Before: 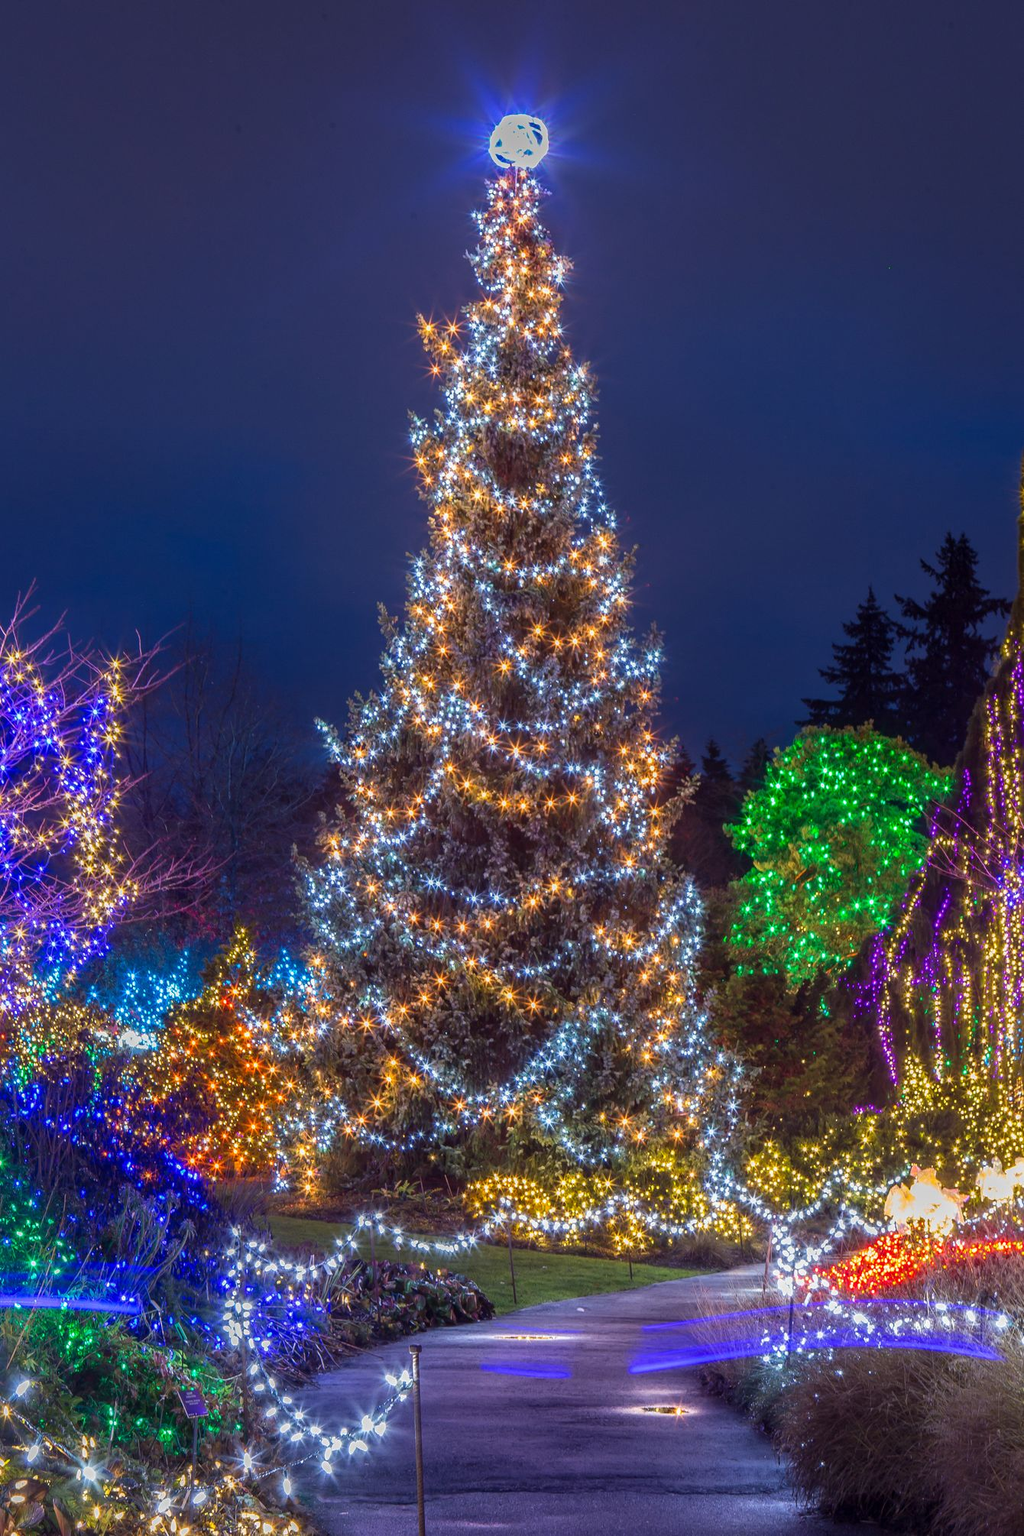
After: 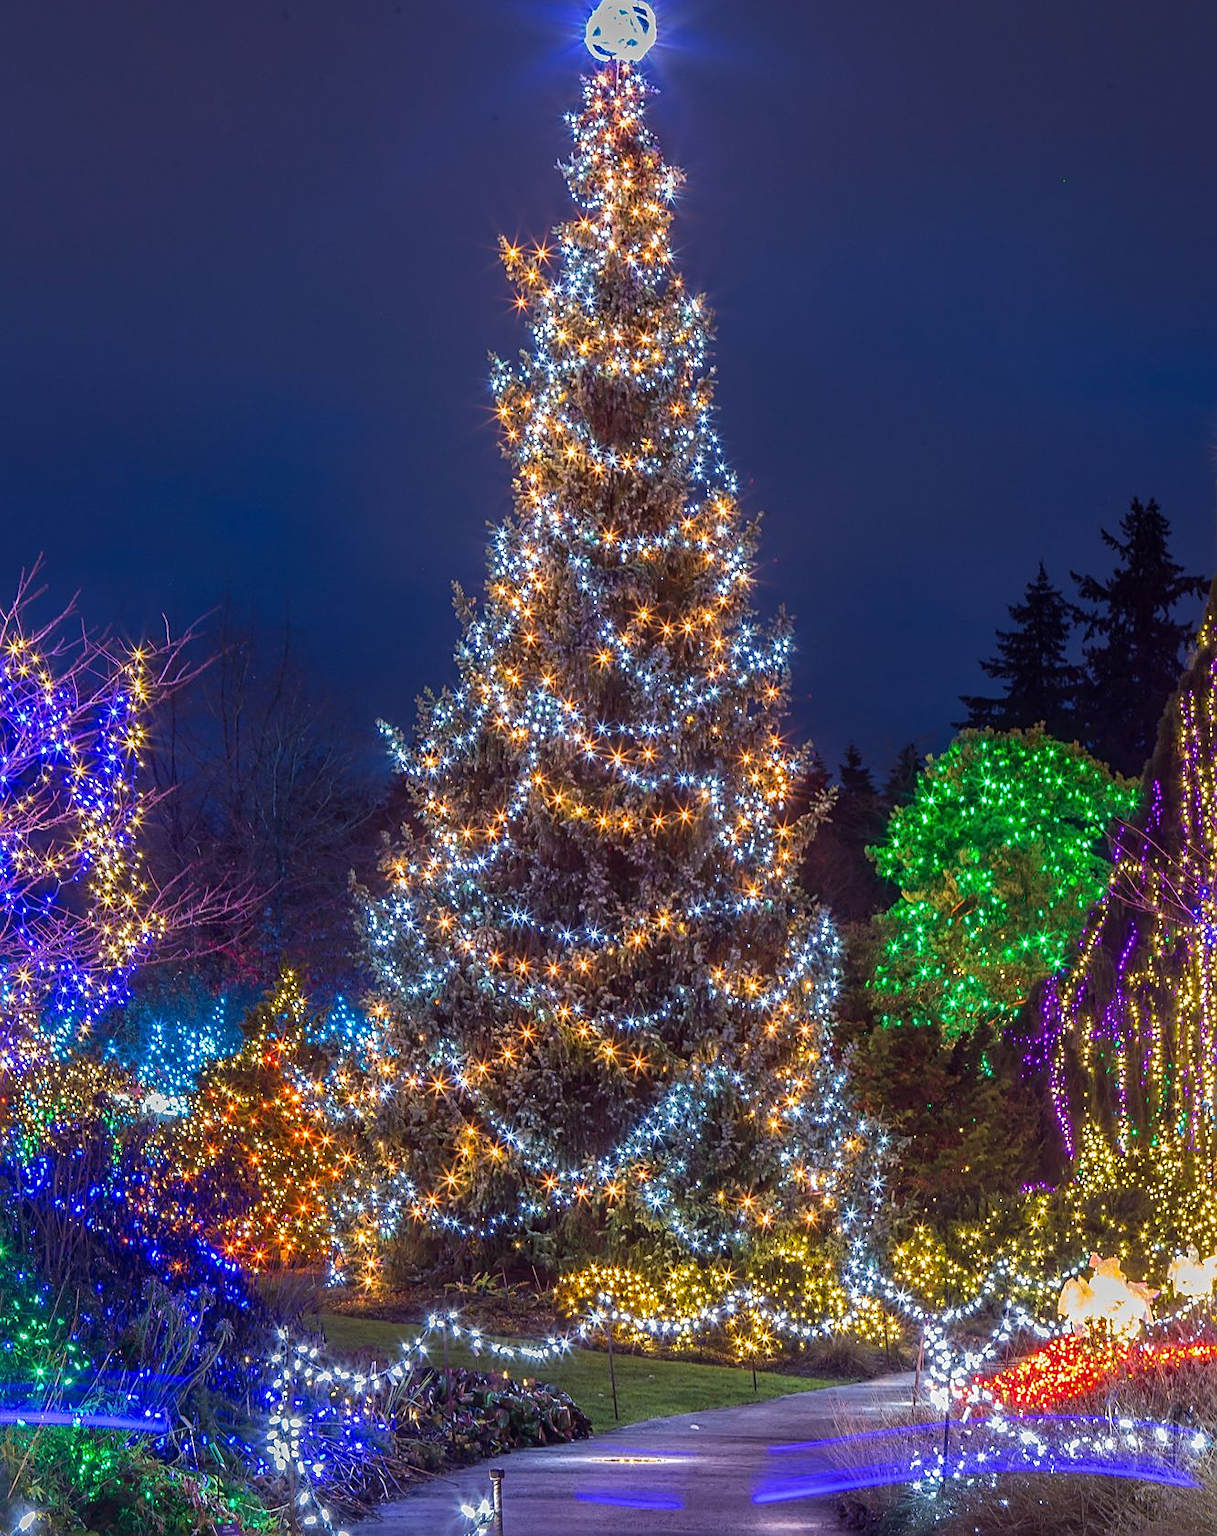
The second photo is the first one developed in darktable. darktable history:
sharpen: amount 0.478
crop: top 7.625%, bottom 8.027%
